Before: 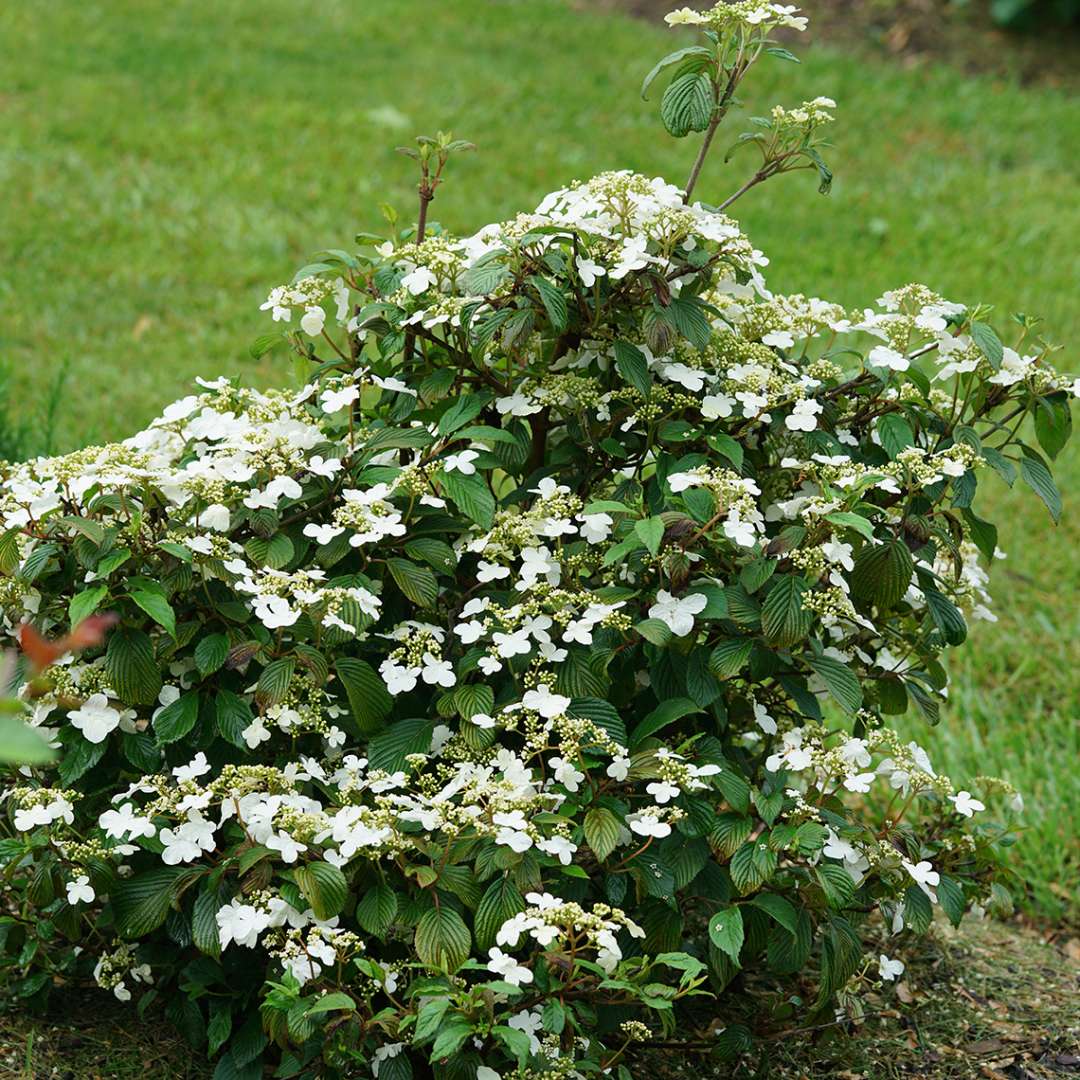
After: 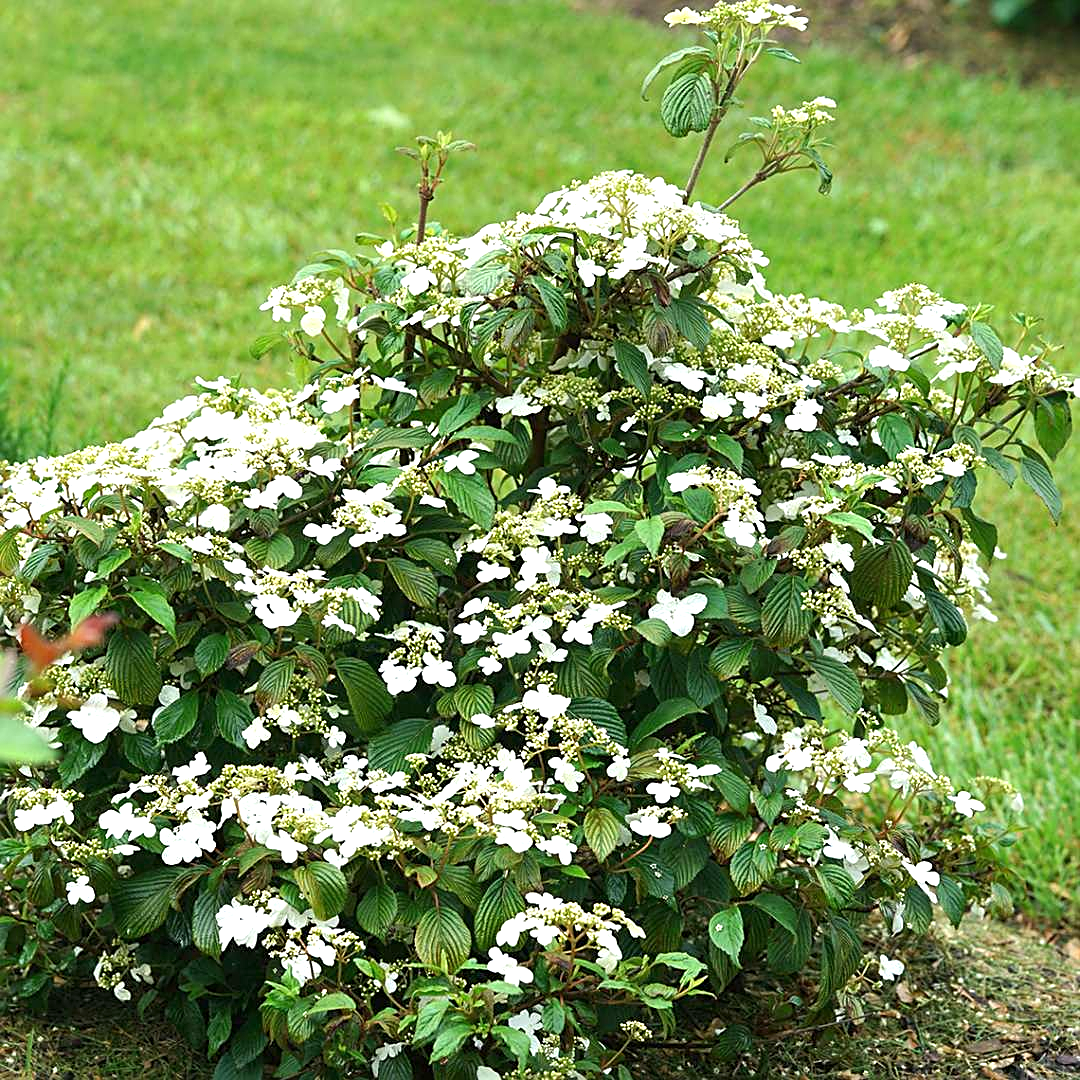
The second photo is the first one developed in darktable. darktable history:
exposure: exposure 0.785 EV, compensate highlight preservation false
sharpen: on, module defaults
